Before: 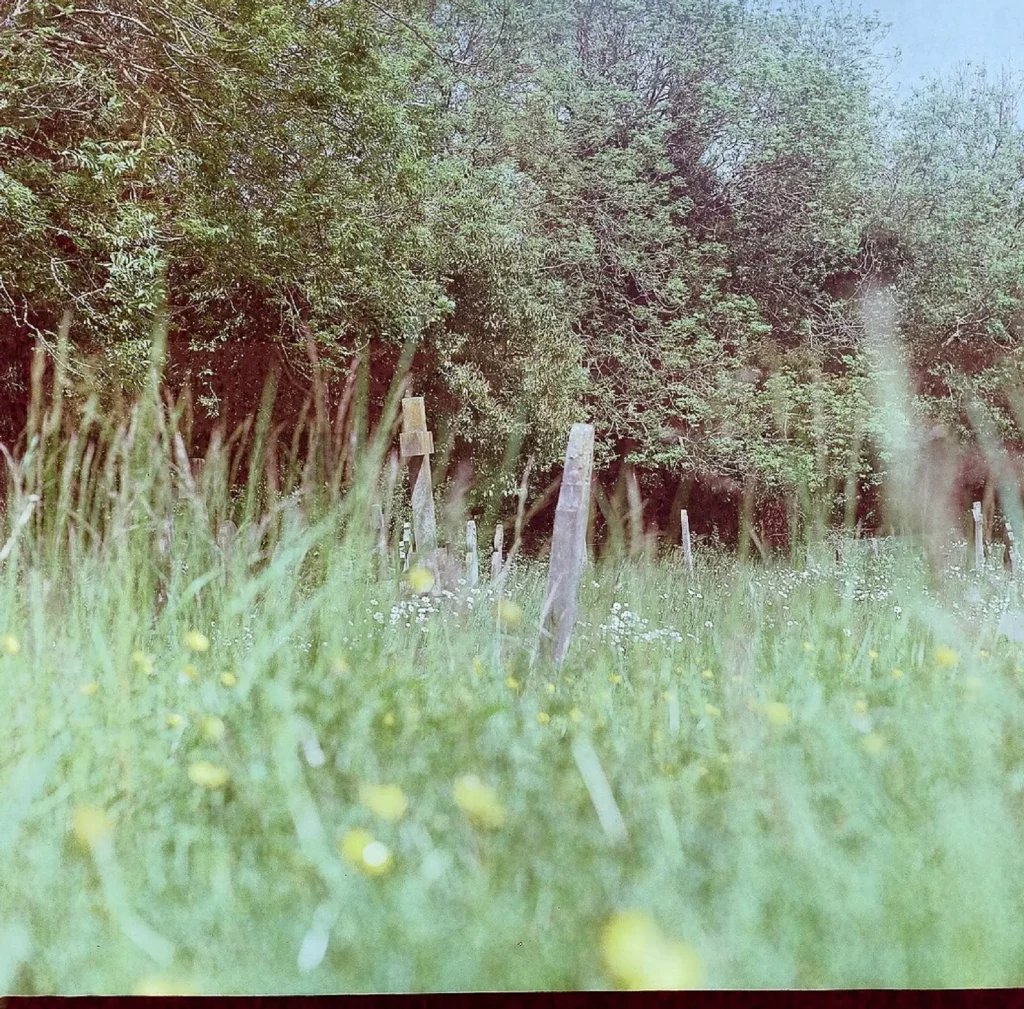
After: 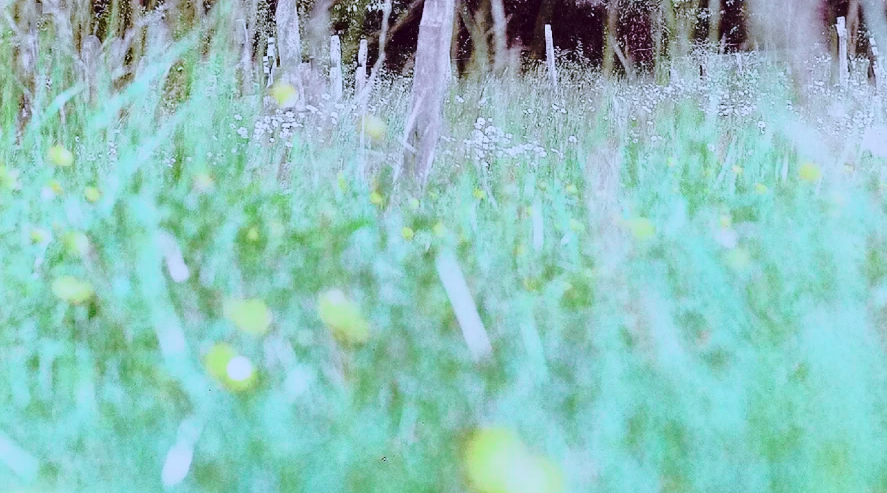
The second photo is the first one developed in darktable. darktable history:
tone equalizer: on, module defaults
crop and rotate: left 13.306%, top 48.129%, bottom 2.928%
base curve: curves: ch0 [(0, 0) (0.073, 0.04) (0.157, 0.139) (0.492, 0.492) (0.758, 0.758) (1, 1)], preserve colors none
white balance: red 0.948, green 1.02, blue 1.176
tone curve: curves: ch0 [(0.003, 0.003) (0.104, 0.069) (0.236, 0.218) (0.401, 0.443) (0.495, 0.55) (0.625, 0.67) (0.819, 0.841) (0.96, 0.899)]; ch1 [(0, 0) (0.161, 0.092) (0.37, 0.302) (0.424, 0.402) (0.45, 0.466) (0.495, 0.506) (0.573, 0.571) (0.638, 0.641) (0.751, 0.741) (1, 1)]; ch2 [(0, 0) (0.352, 0.403) (0.466, 0.443) (0.524, 0.501) (0.56, 0.556) (1, 1)], color space Lab, independent channels, preserve colors none
